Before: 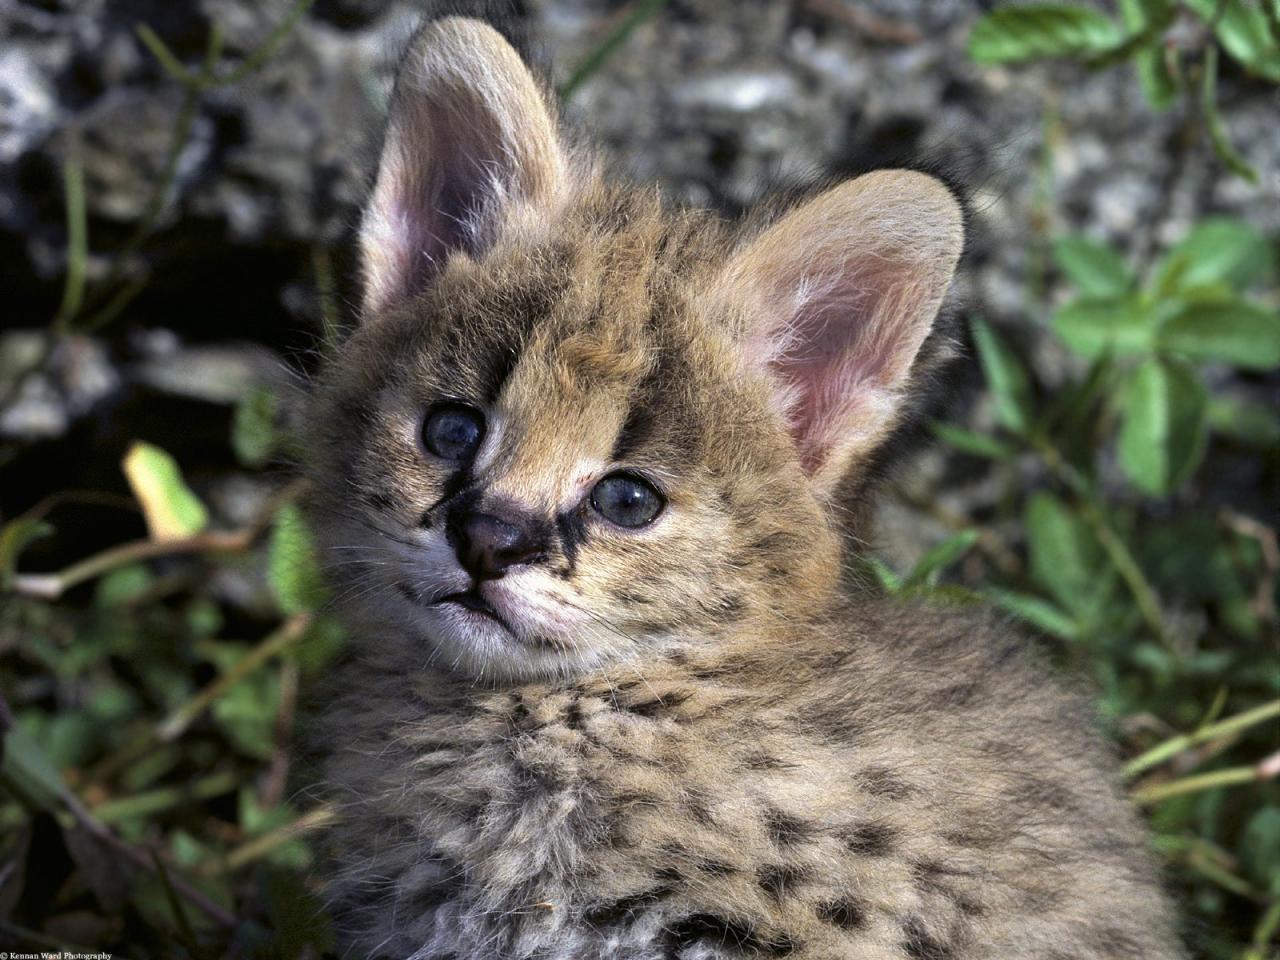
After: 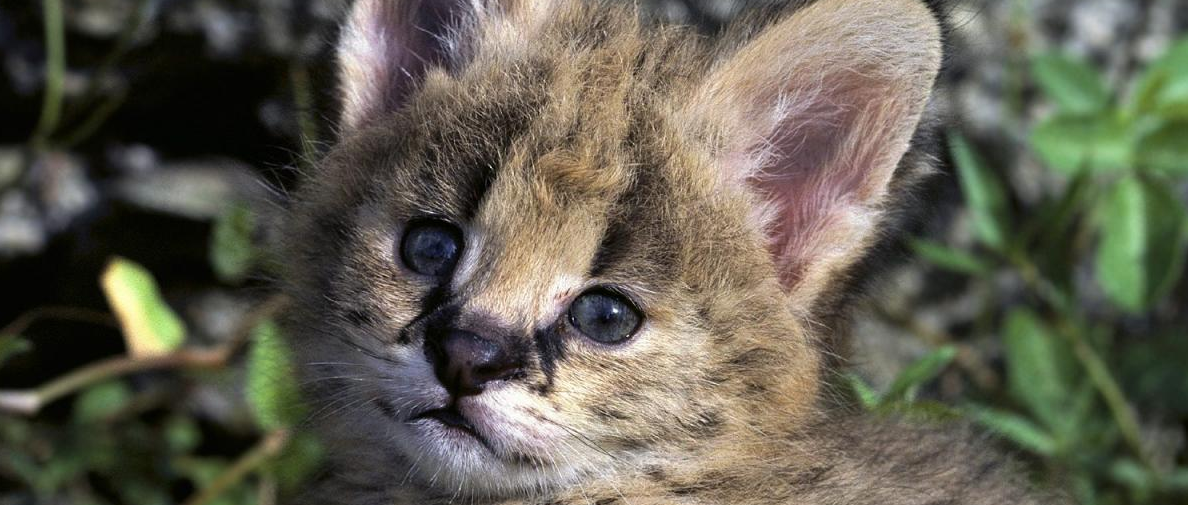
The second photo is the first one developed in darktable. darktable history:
crop: left 1.781%, top 19.226%, right 5.393%, bottom 28.163%
